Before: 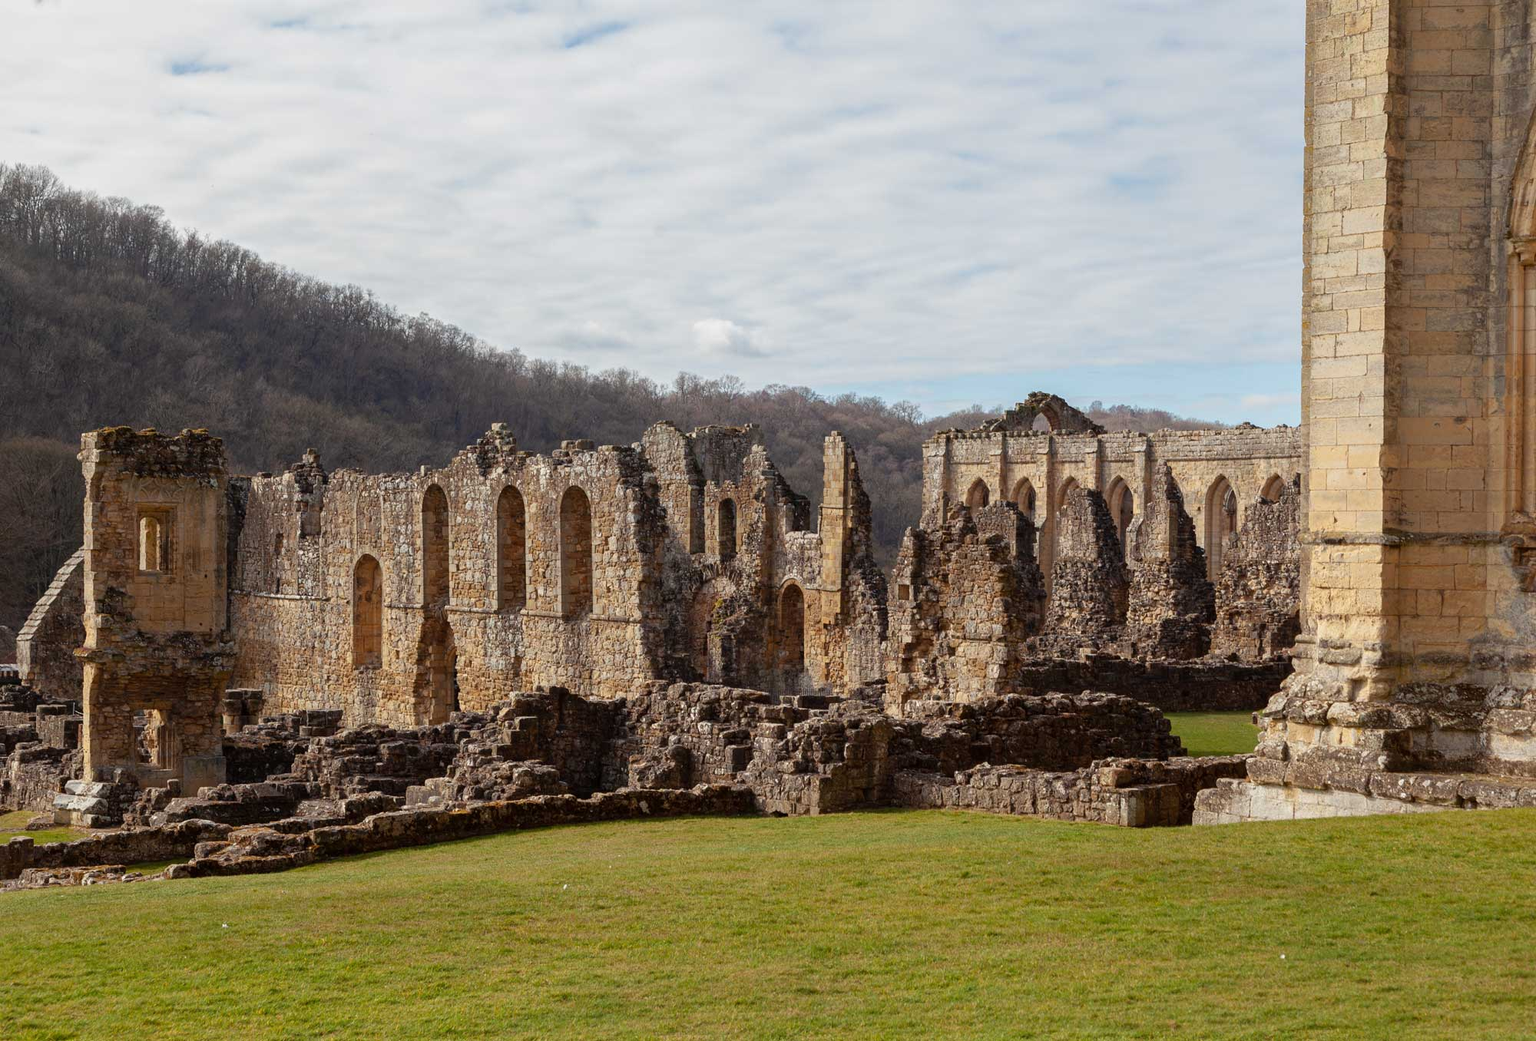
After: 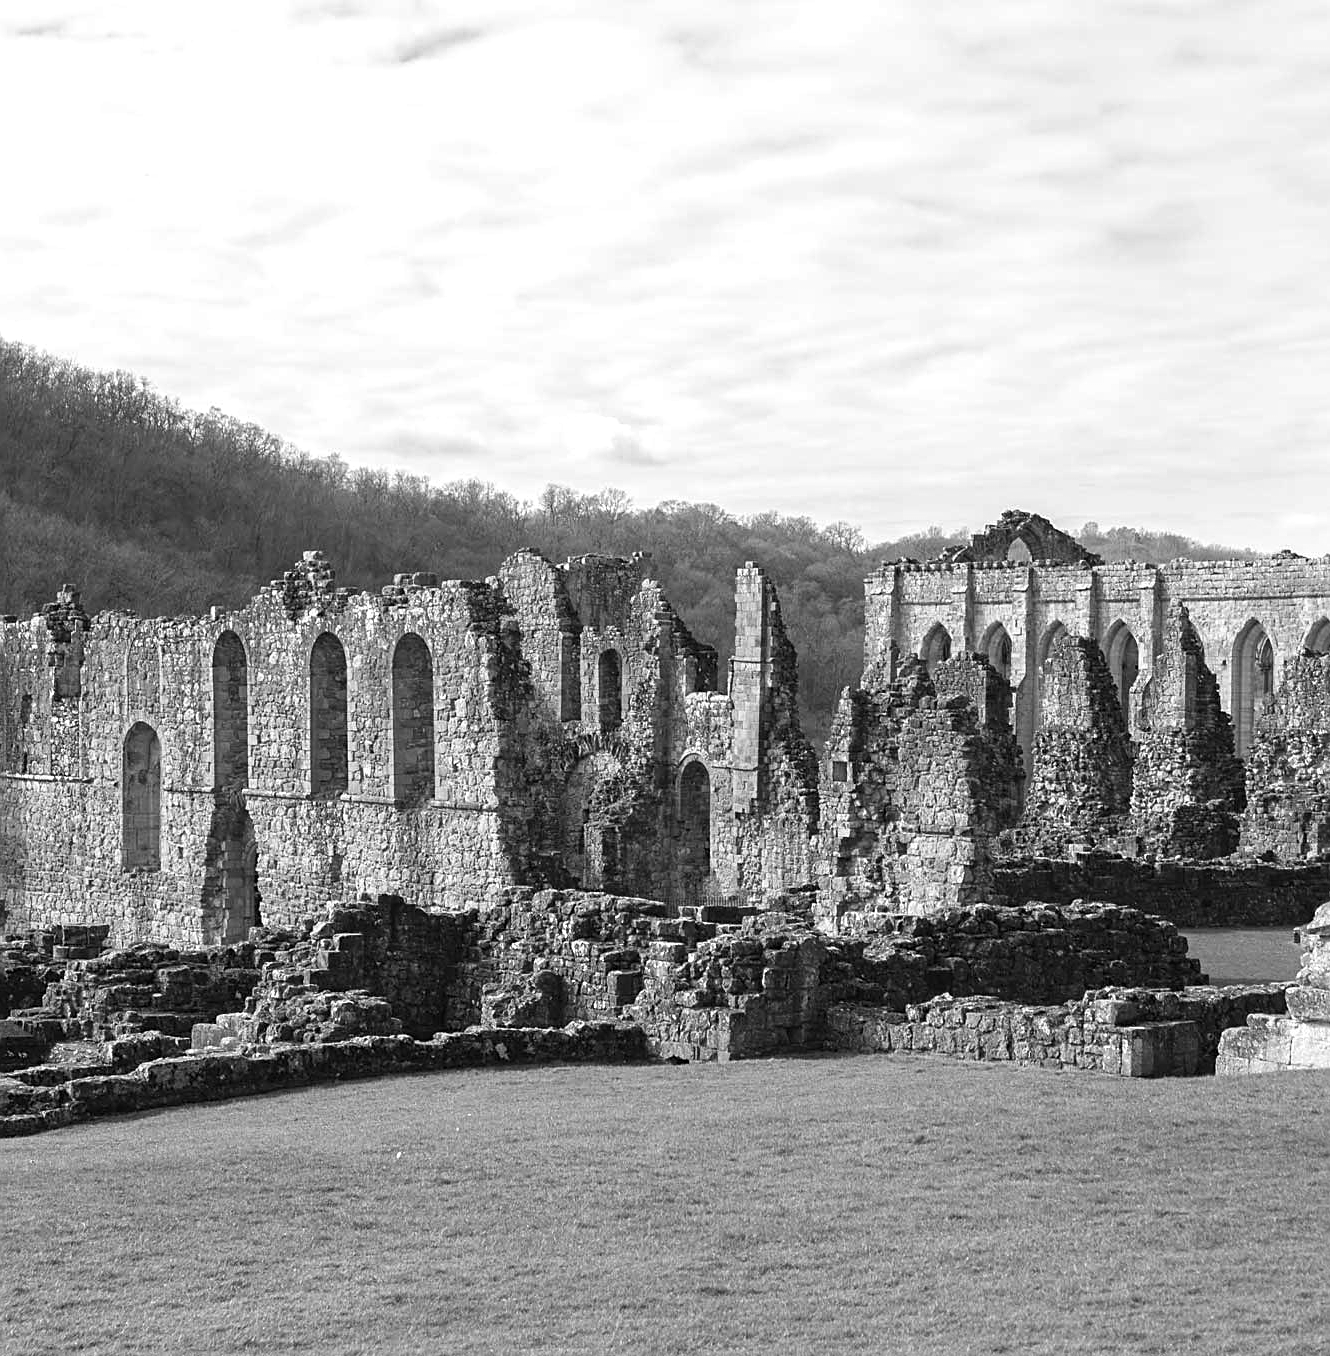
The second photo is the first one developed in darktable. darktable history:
exposure: black level correction -0.002, exposure 0.54 EV, compensate highlight preservation false
sharpen: on, module defaults
crop: left 16.899%, right 16.556%
monochrome: on, module defaults
